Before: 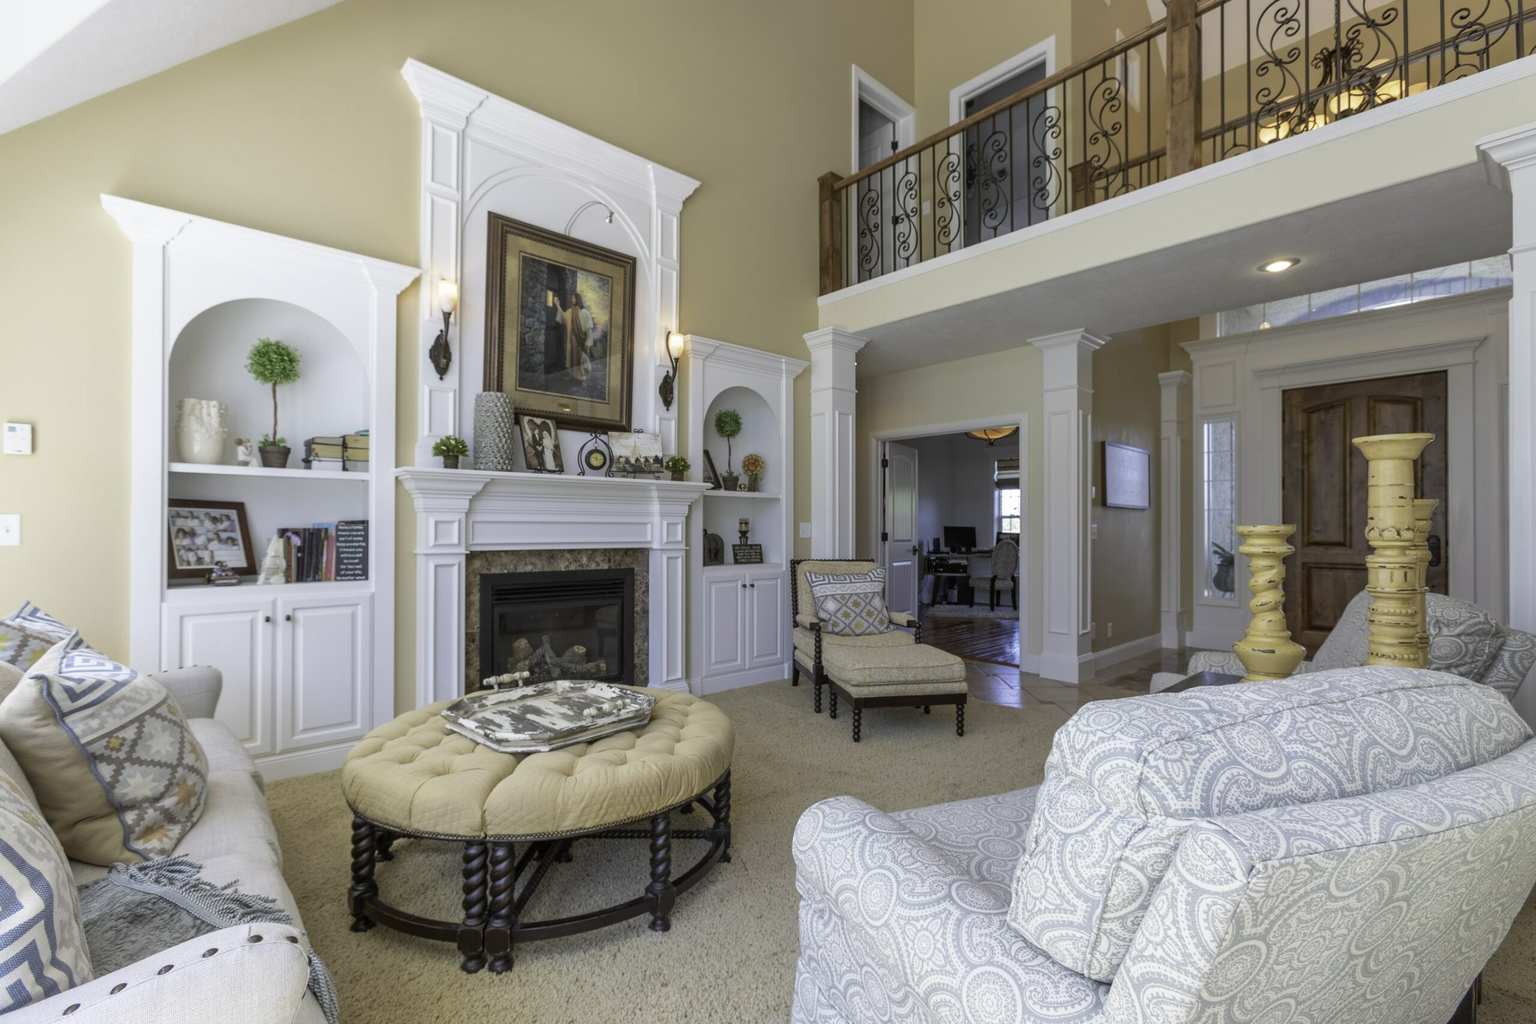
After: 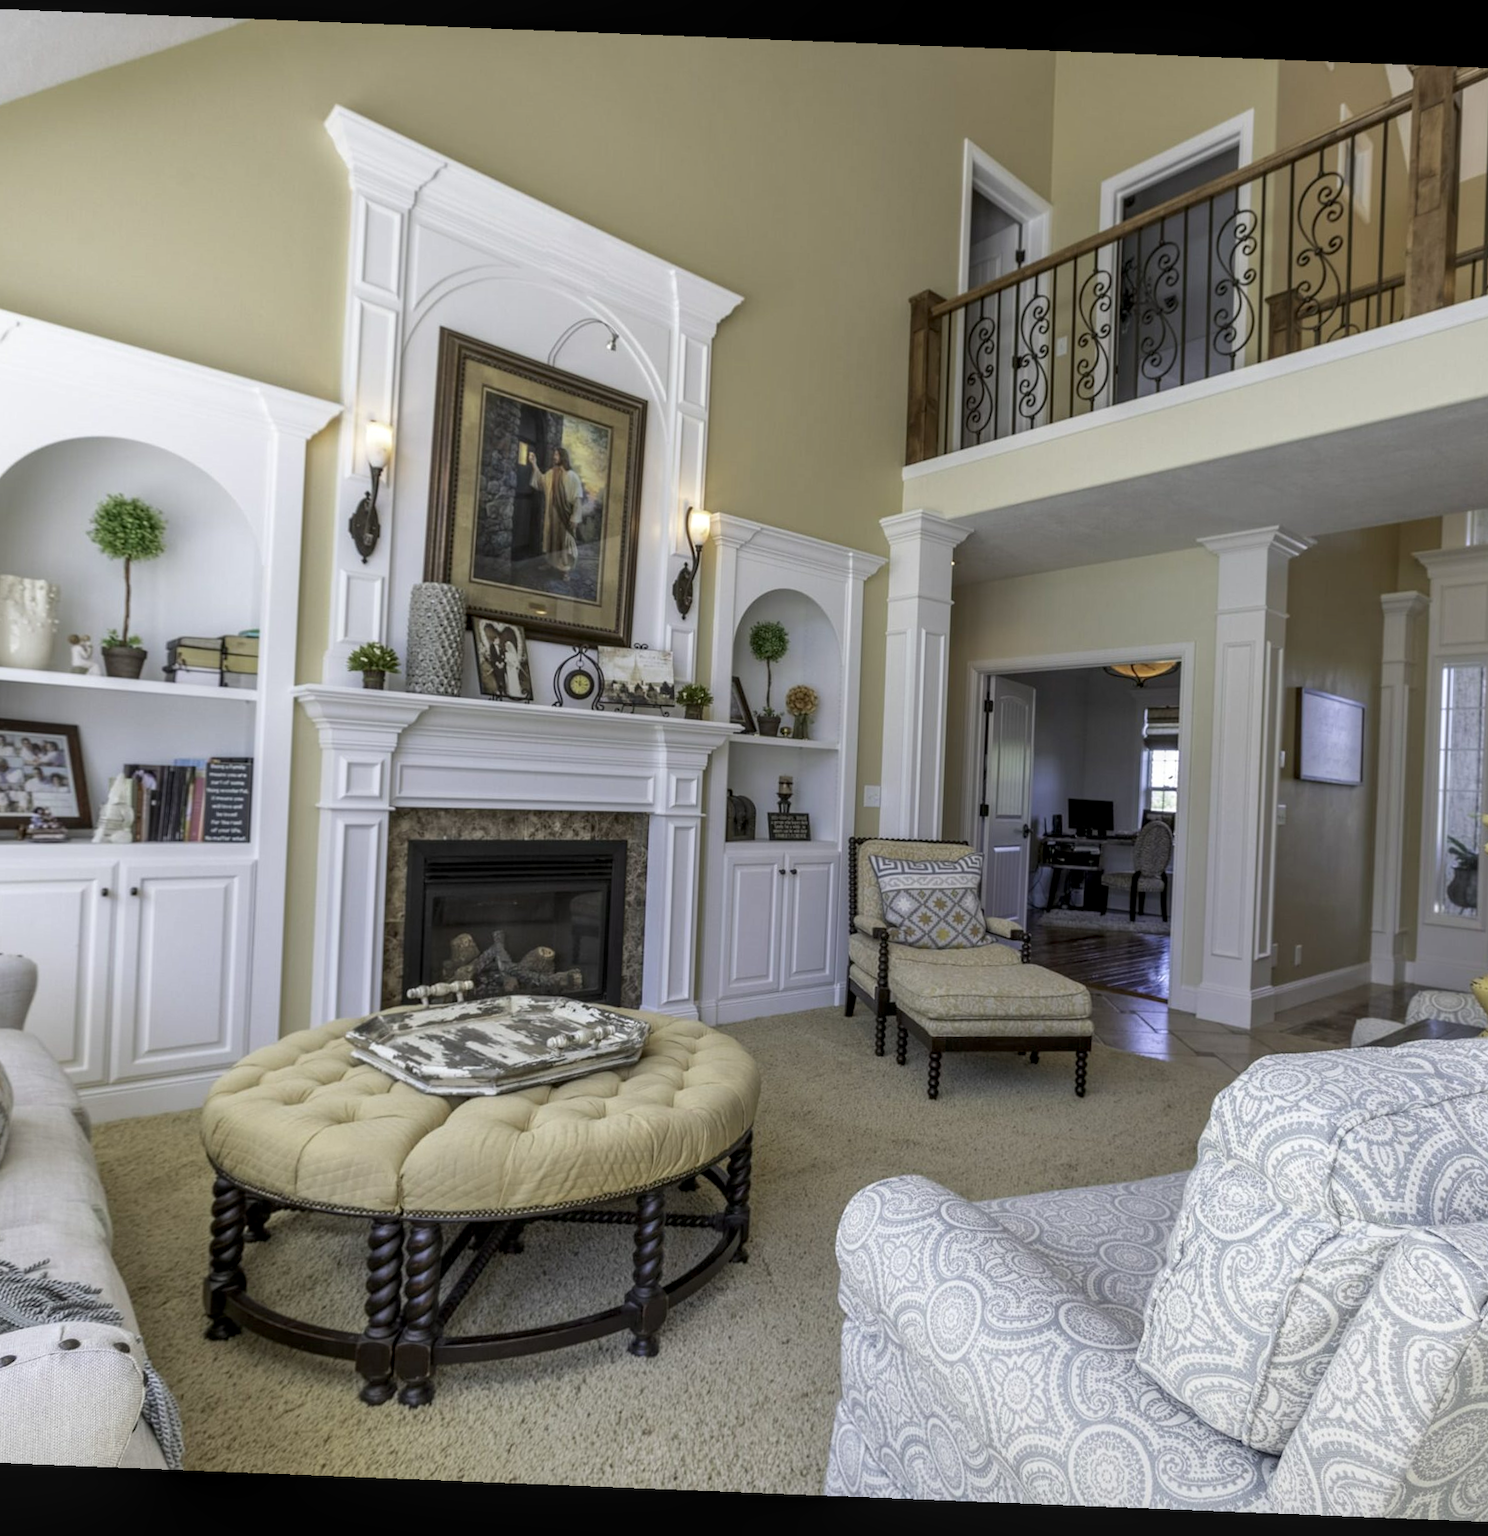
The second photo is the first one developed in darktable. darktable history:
crop and rotate: left 13.342%, right 19.991%
local contrast: on, module defaults
rotate and perspective: rotation 2.27°, automatic cropping off
